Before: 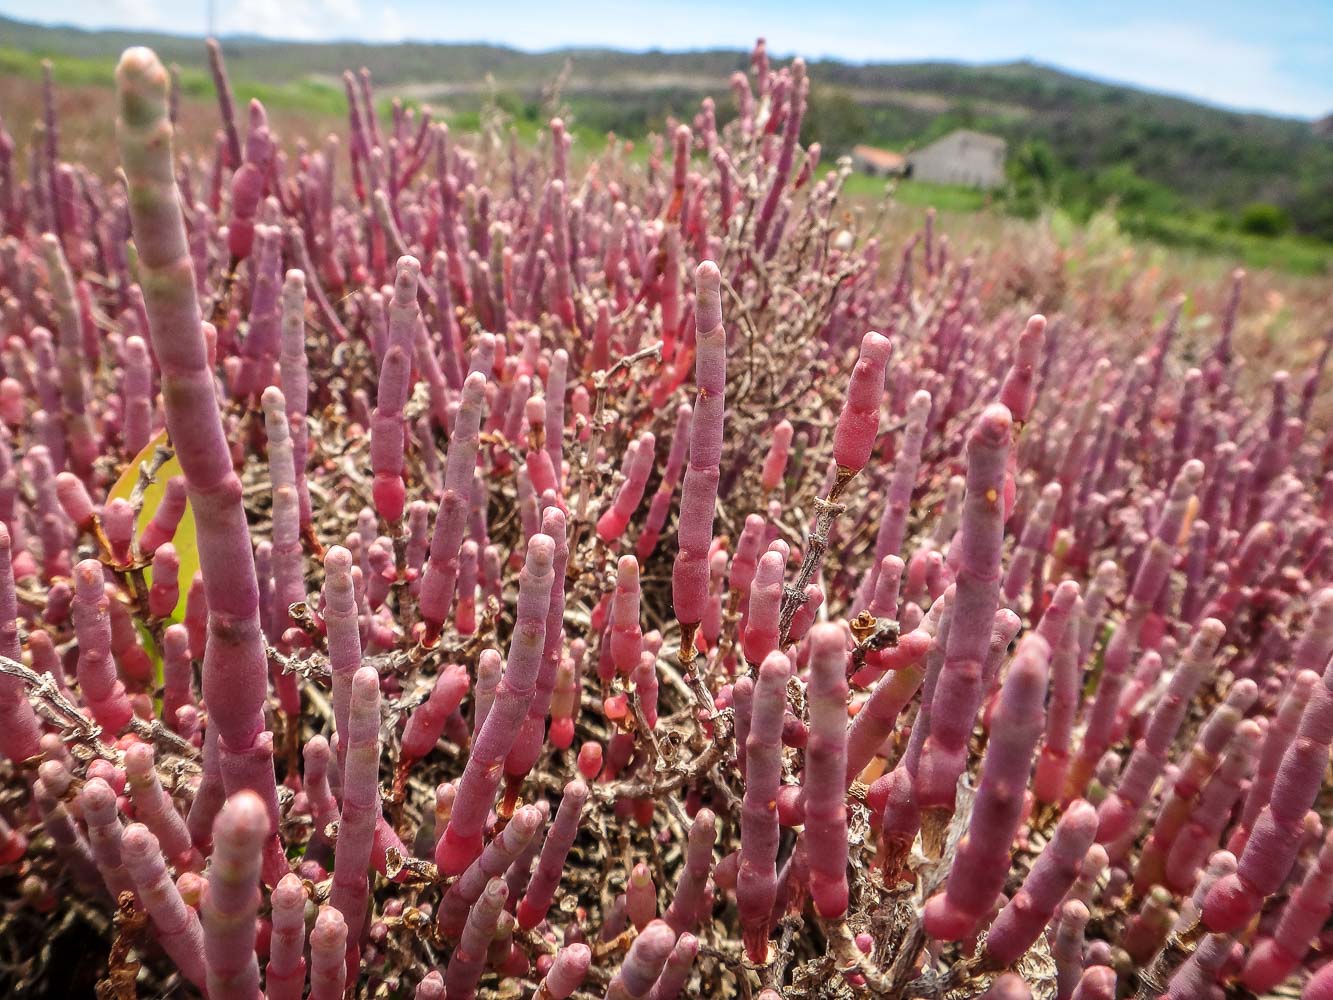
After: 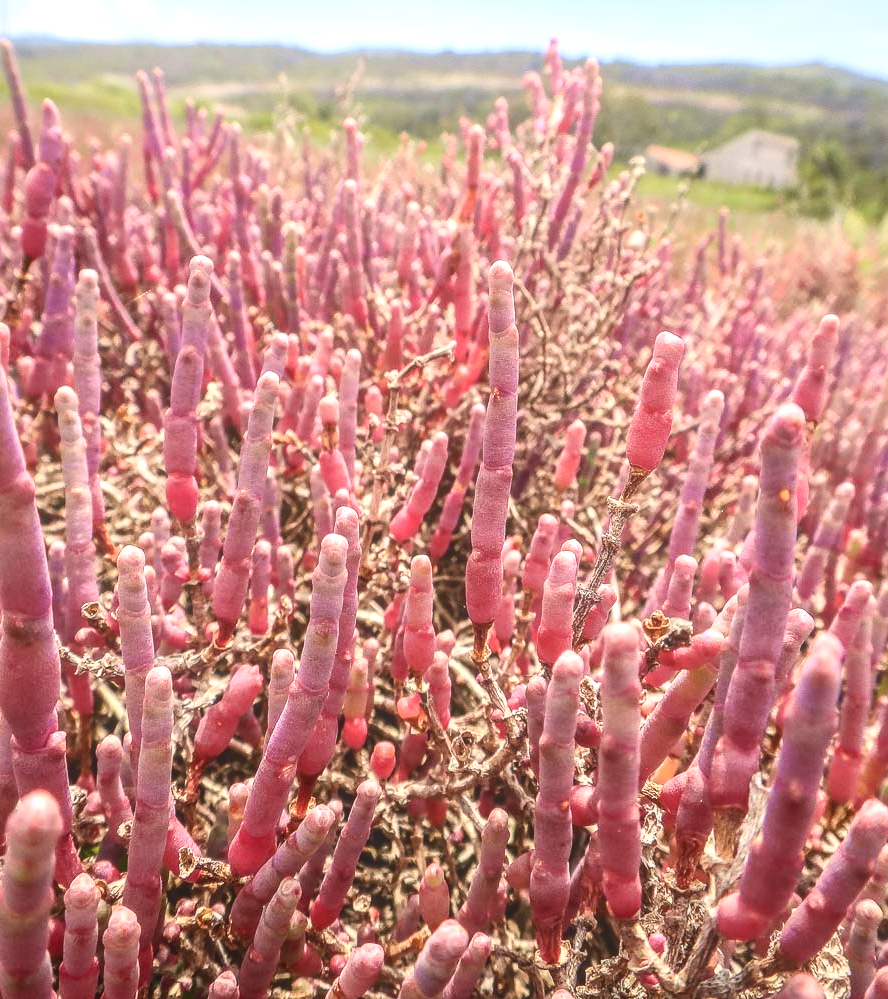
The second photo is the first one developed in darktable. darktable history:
bloom: on, module defaults
local contrast: on, module defaults
tone curve: curves: ch0 [(0, 0.036) (0.119, 0.115) (0.461, 0.479) (0.715, 0.767) (0.817, 0.865) (1, 0.998)]; ch1 [(0, 0) (0.377, 0.416) (0.44, 0.478) (0.487, 0.498) (0.514, 0.525) (0.538, 0.552) (0.67, 0.688) (1, 1)]; ch2 [(0, 0) (0.38, 0.405) (0.463, 0.445) (0.492, 0.486) (0.524, 0.541) (0.578, 0.59) (0.653, 0.658) (1, 1)], color space Lab, independent channels, preserve colors none
crop and rotate: left 15.546%, right 17.787%
exposure: exposure 0.217 EV, compensate highlight preservation false
